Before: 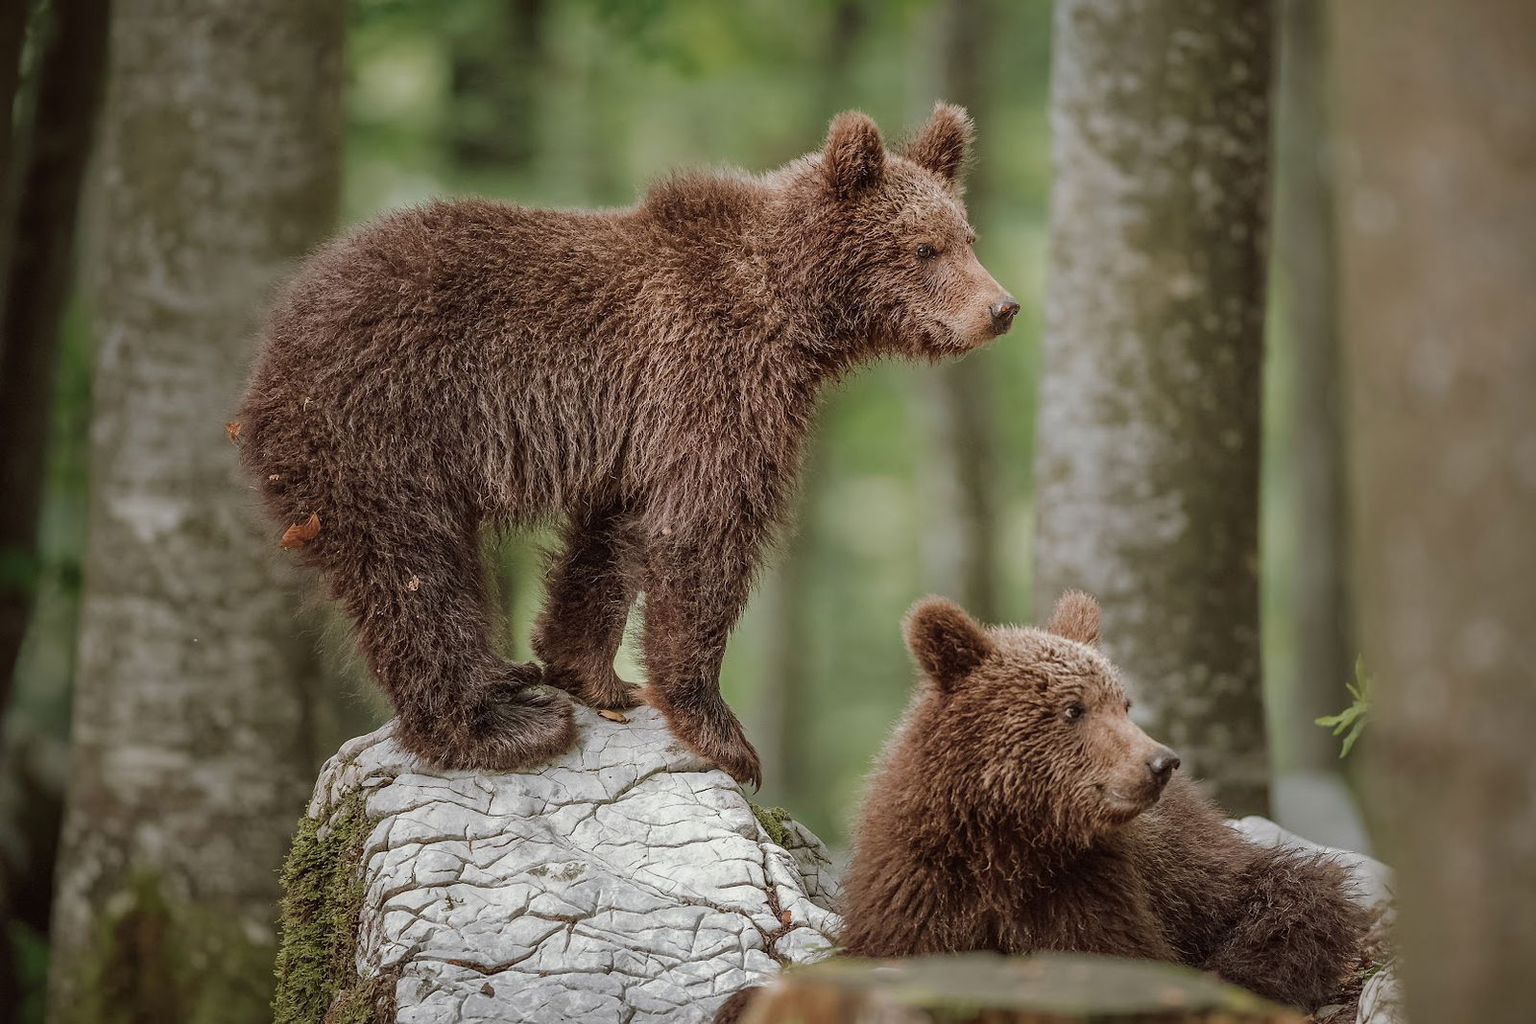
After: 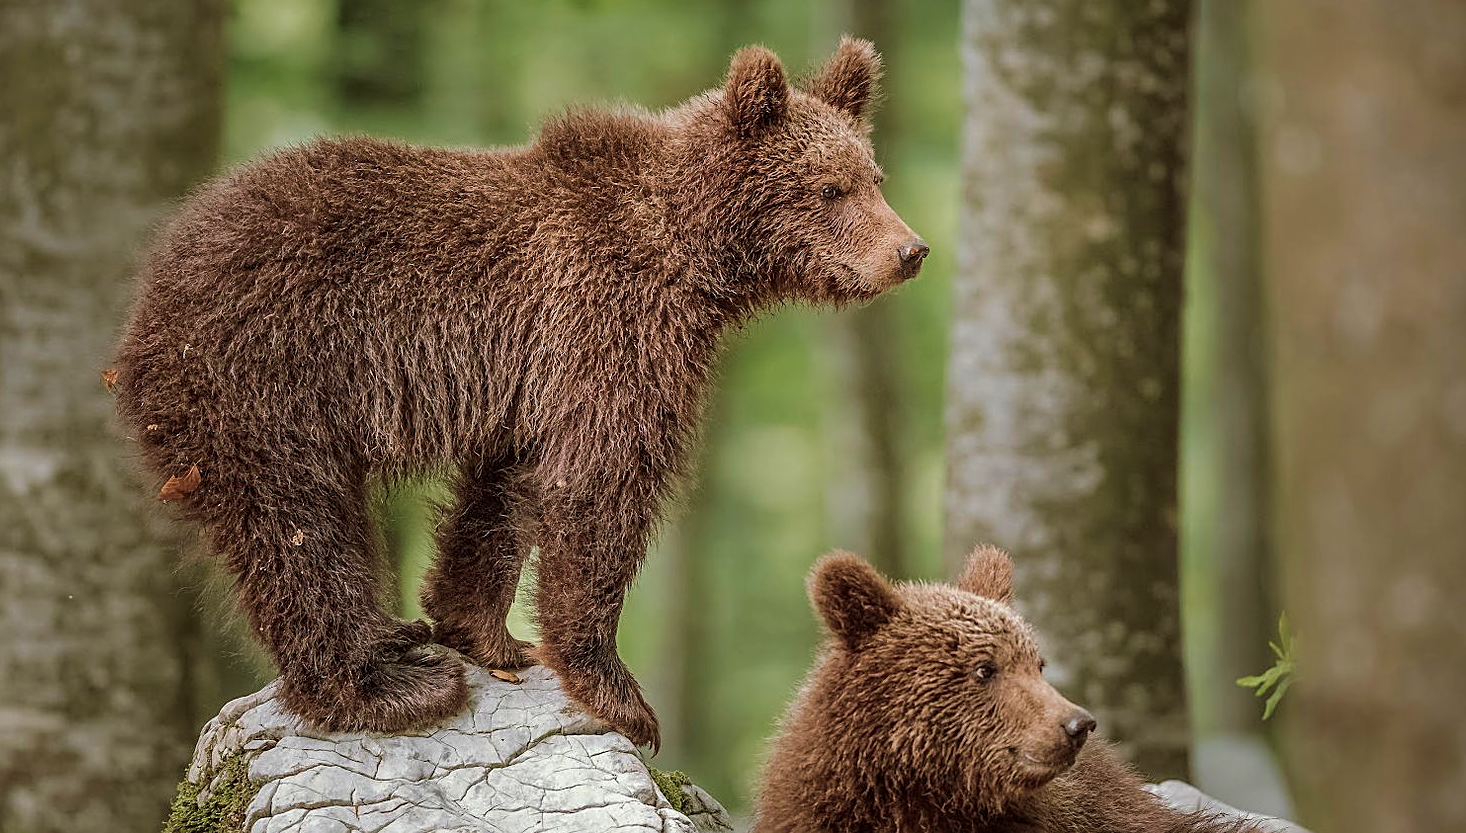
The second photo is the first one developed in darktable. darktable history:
velvia: strength 44.87%
crop: left 8.329%, top 6.6%, bottom 15.321%
sharpen: on, module defaults
local contrast: highlights 104%, shadows 97%, detail 119%, midtone range 0.2
